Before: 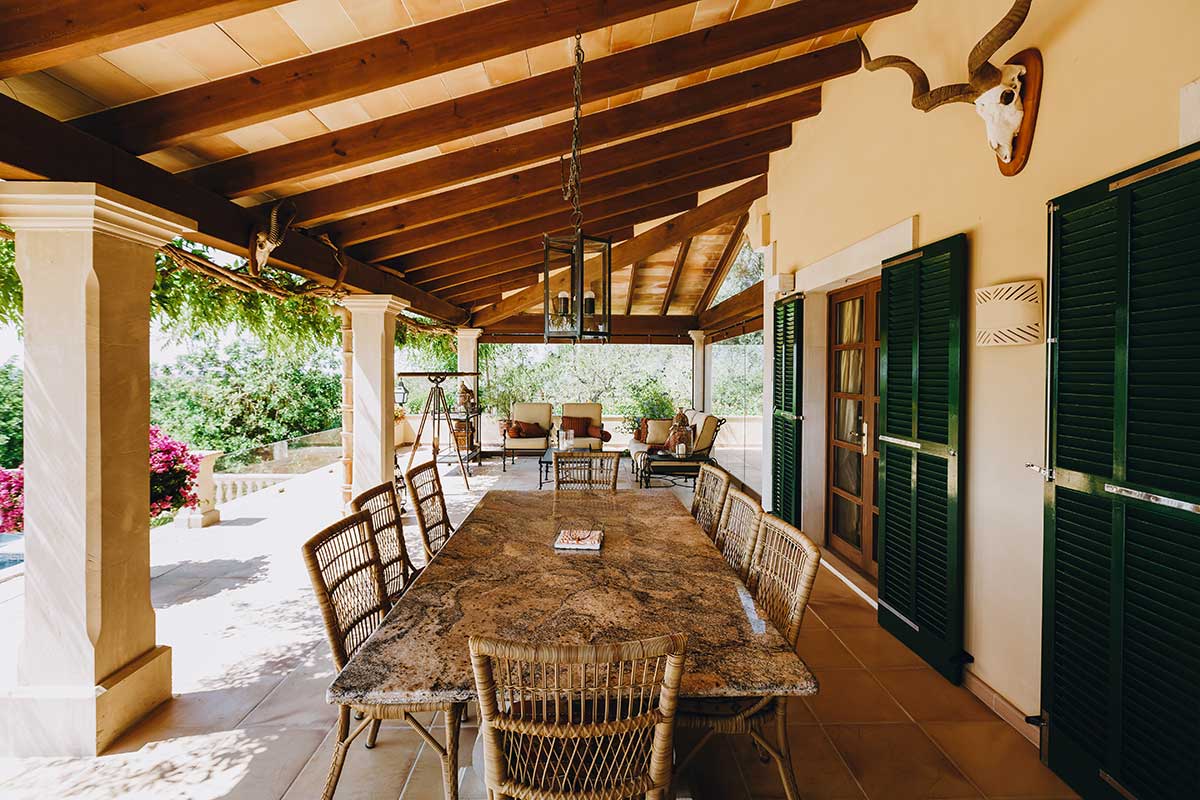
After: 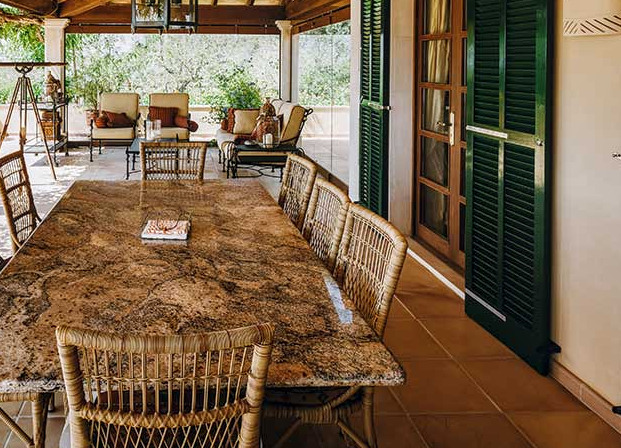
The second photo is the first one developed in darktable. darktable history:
local contrast: on, module defaults
crop: left 34.479%, top 38.822%, right 13.718%, bottom 5.172%
